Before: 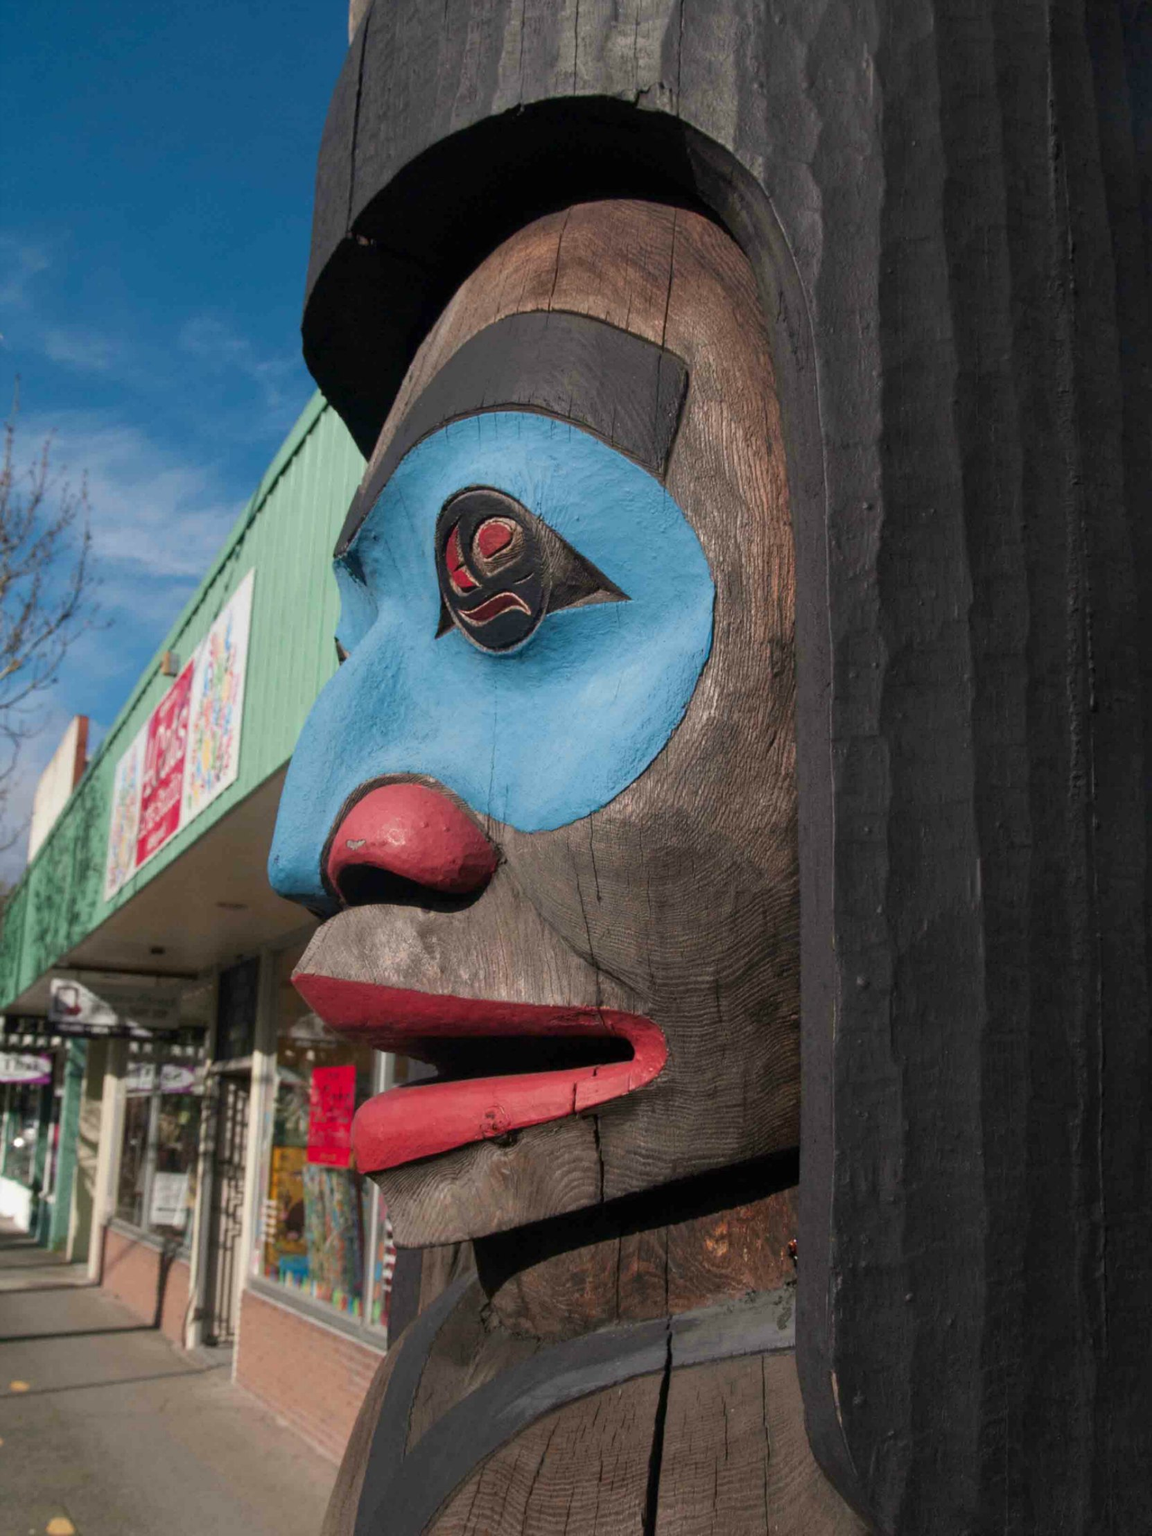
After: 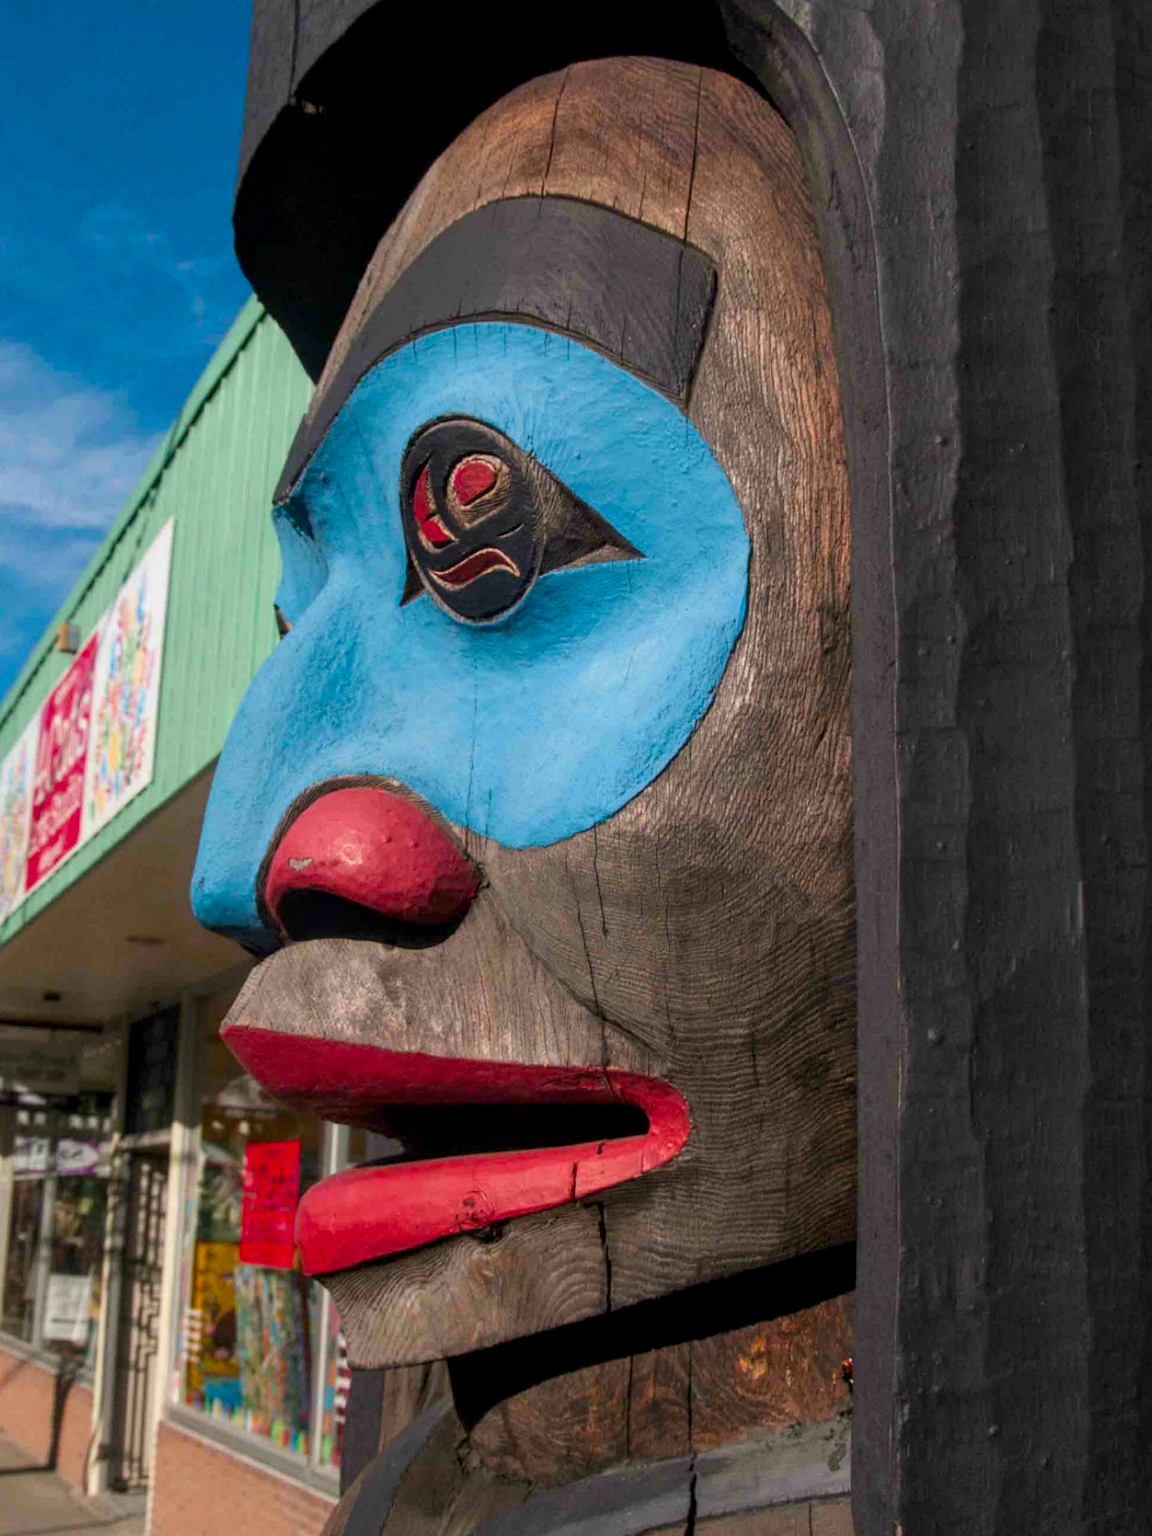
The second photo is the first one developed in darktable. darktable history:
color balance rgb: perceptual saturation grading › global saturation 30%, global vibrance 20%
crop and rotate: left 10.071%, top 10.071%, right 10.02%, bottom 10.02%
local contrast: on, module defaults
